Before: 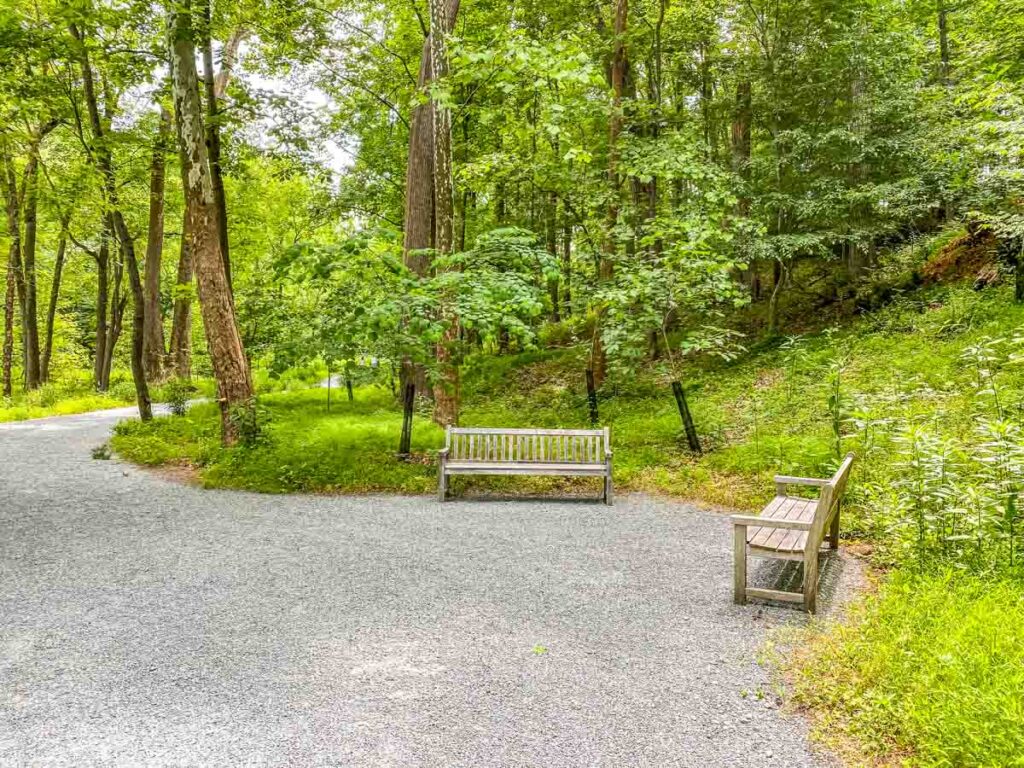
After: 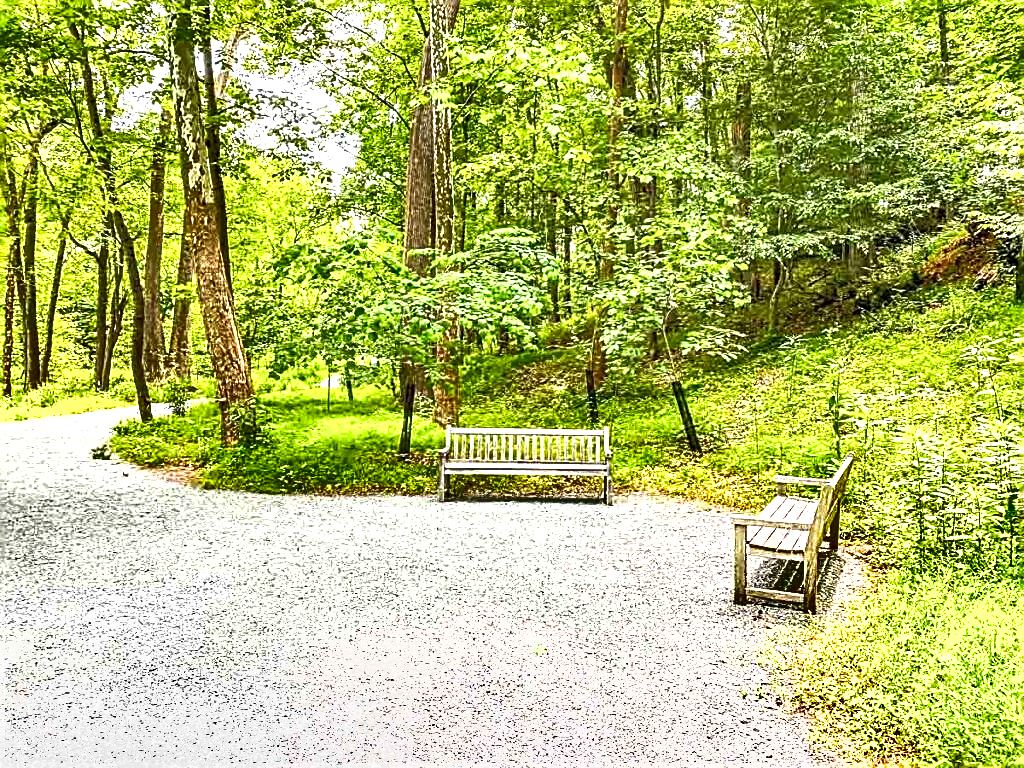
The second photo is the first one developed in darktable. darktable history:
exposure: exposure 1.141 EV, compensate exposure bias true, compensate highlight preservation false
sharpen: amount 0.907
shadows and highlights: soften with gaussian
